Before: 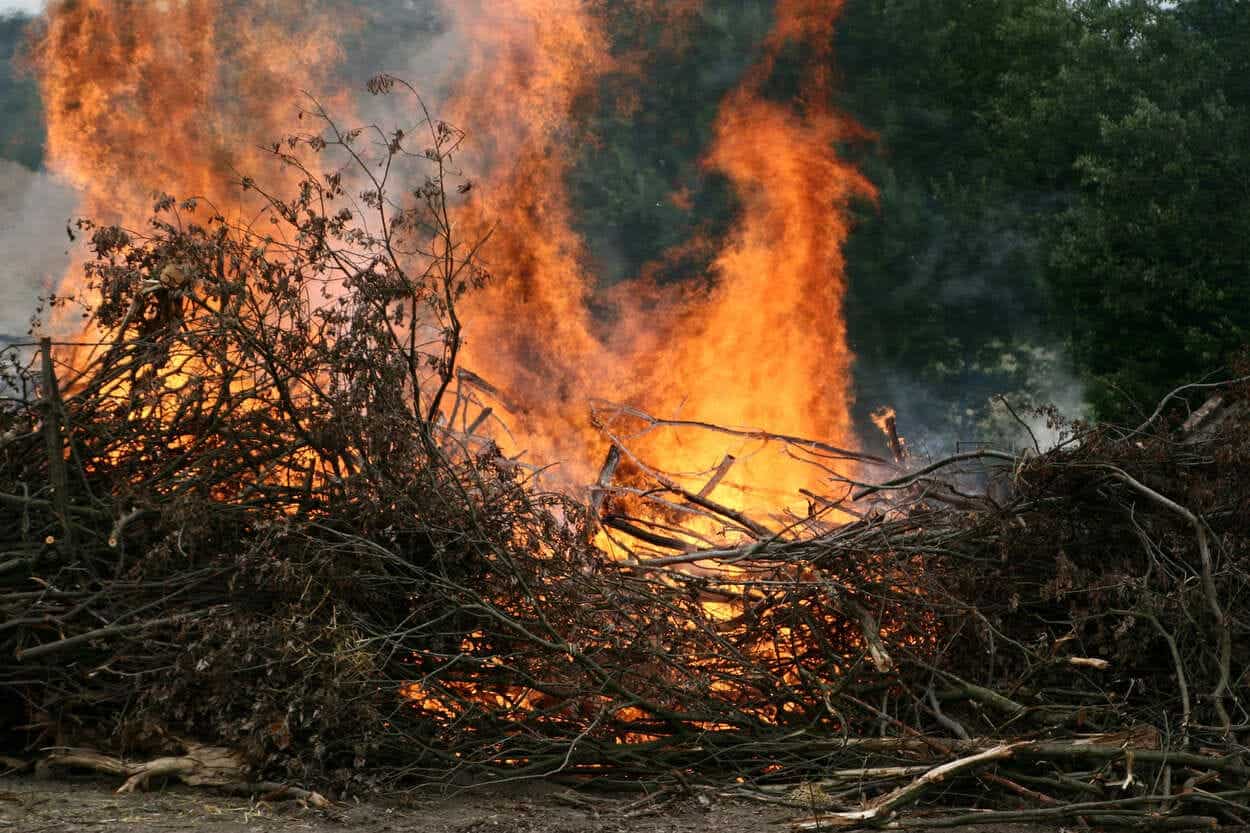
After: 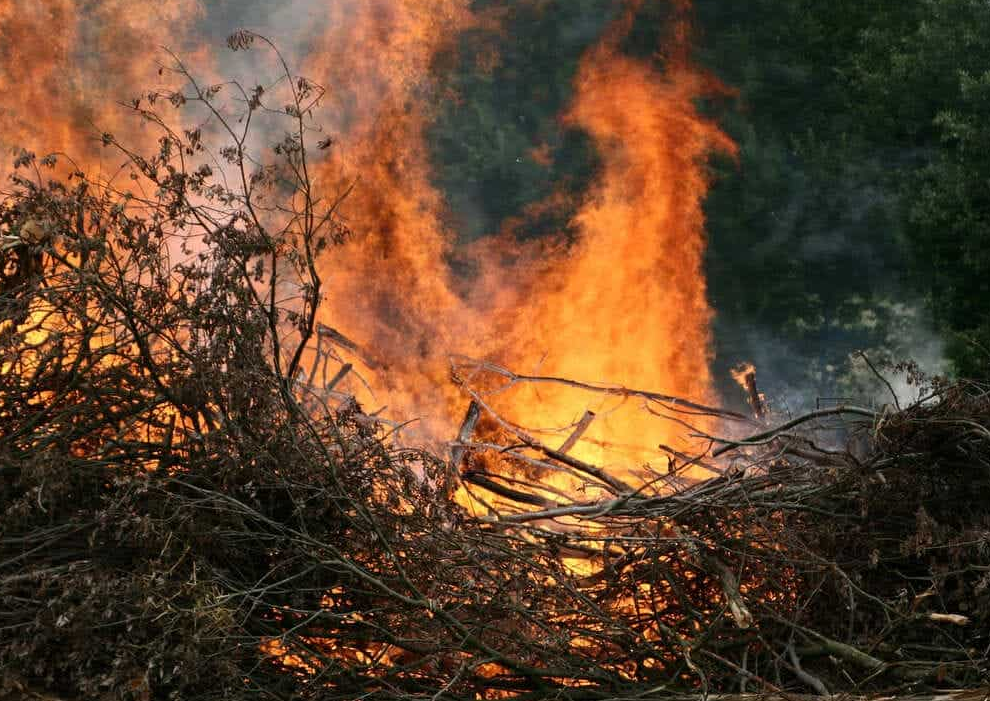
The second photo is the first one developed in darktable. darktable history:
crop: left 11.219%, top 5.296%, right 9.564%, bottom 10.535%
